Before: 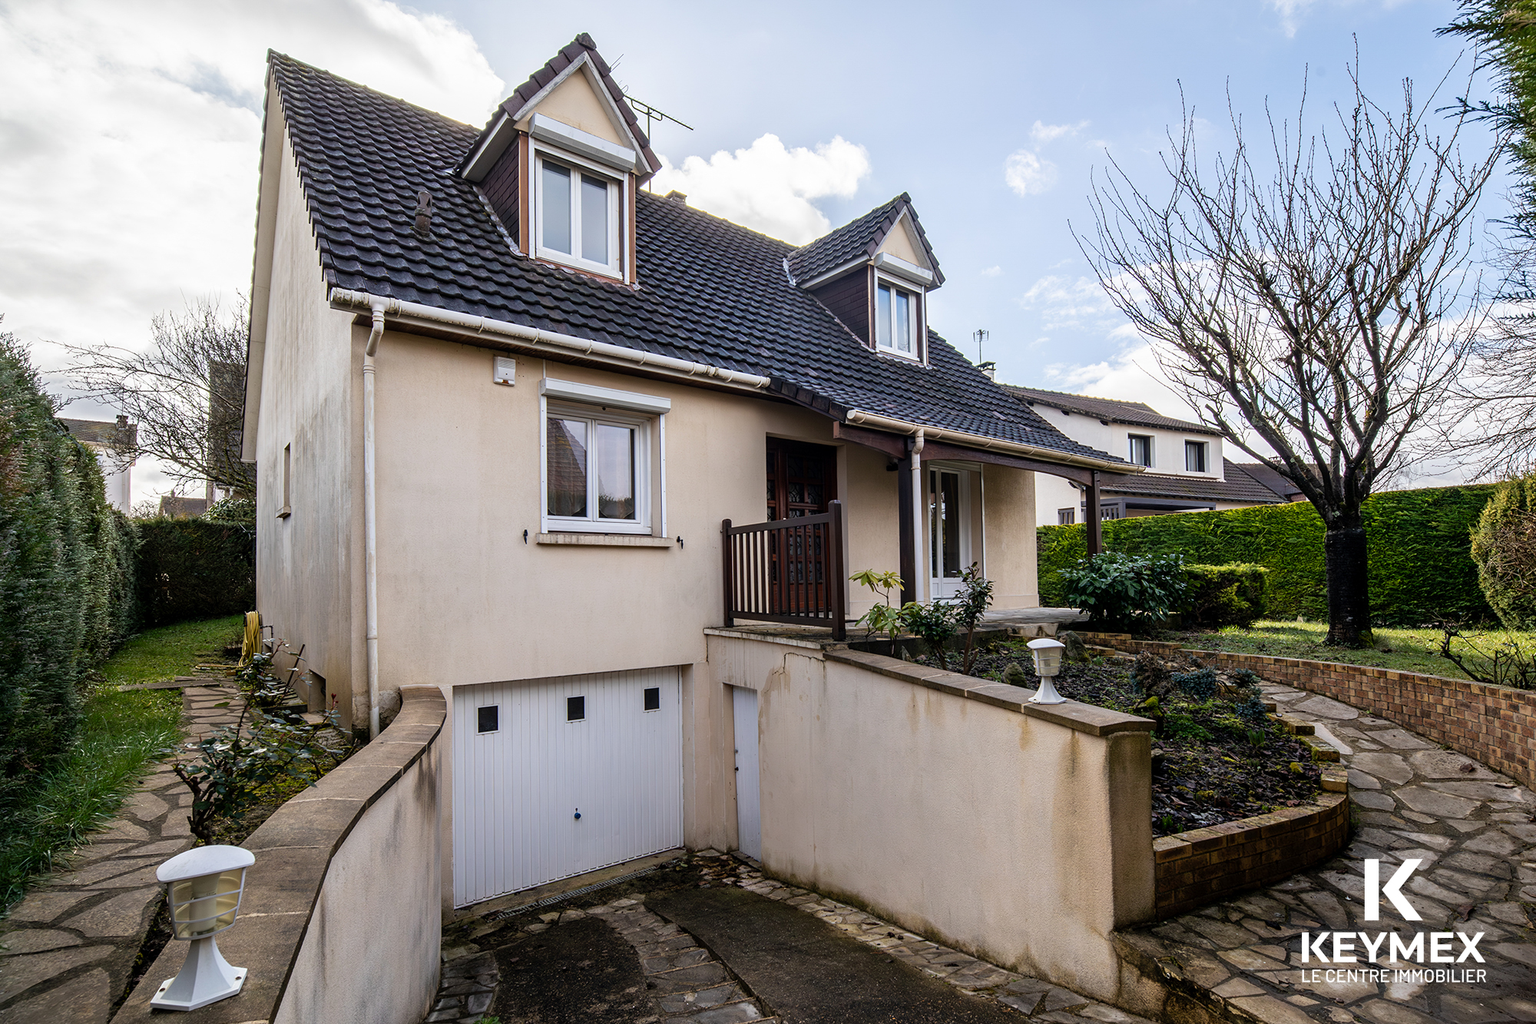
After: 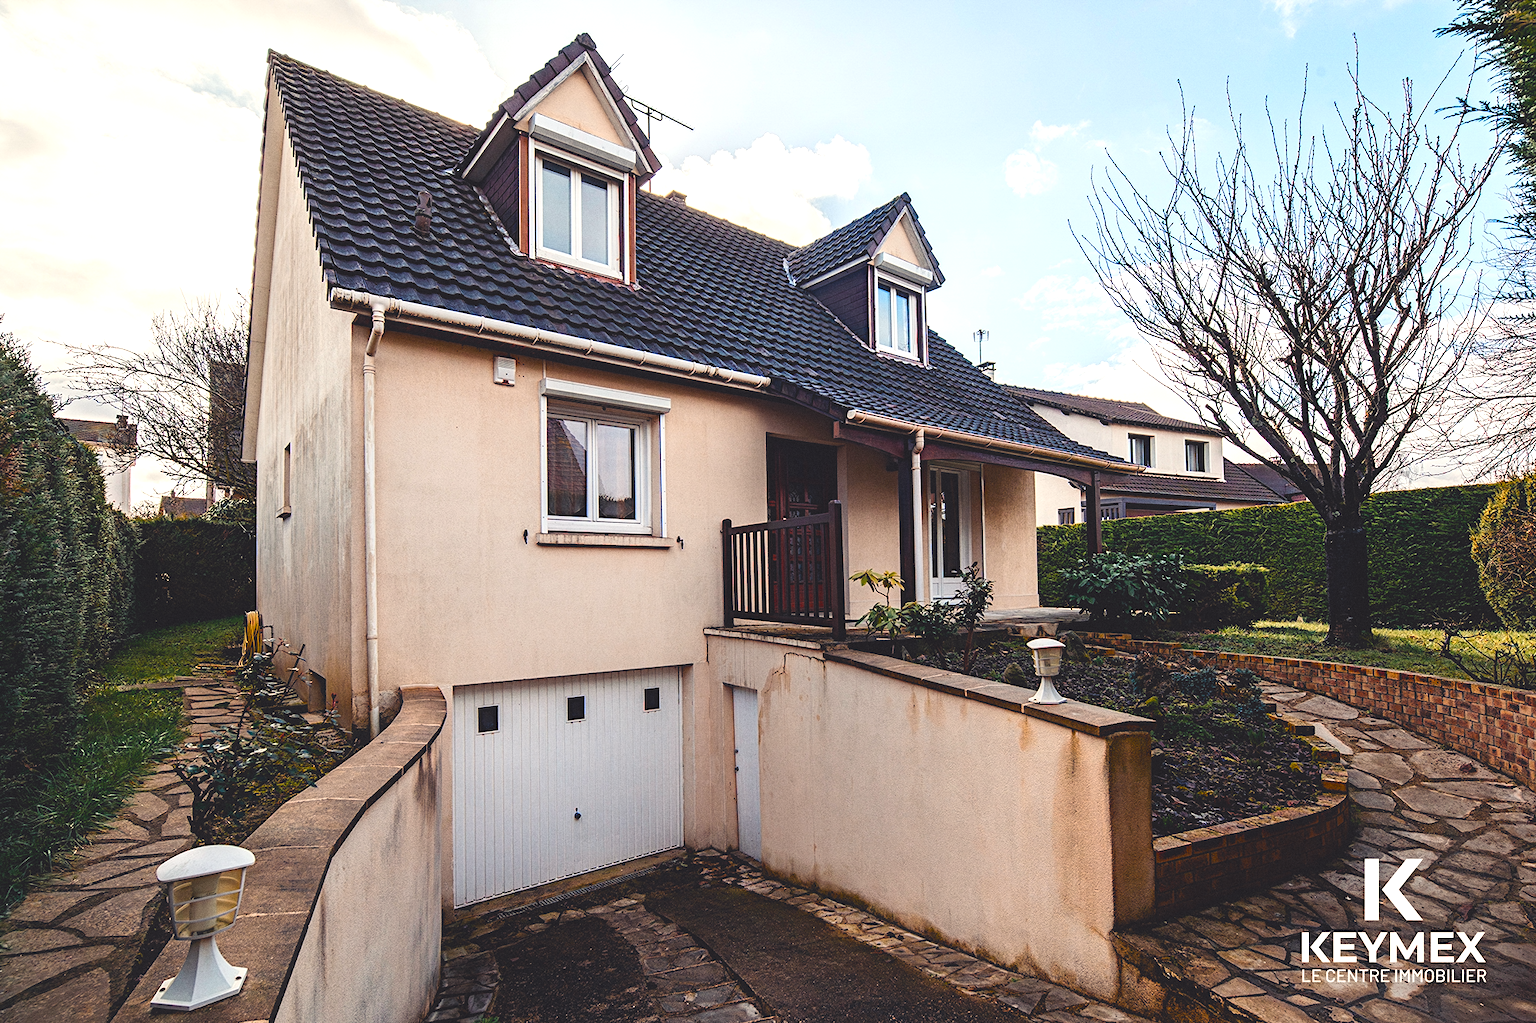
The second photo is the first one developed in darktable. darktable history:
contrast equalizer "negative clarity": octaves 7, y [[0.6 ×6], [0.55 ×6], [0 ×6], [0 ×6], [0 ×6]], mix -0.3
diffuse or sharpen "_builtin_sharpen demosaicing | AA filter": edge sensitivity 1, 1st order anisotropy 100%, 2nd order anisotropy 100%, 3rd order anisotropy 100%, 4th order anisotropy 100%, 1st order speed -25%, 2nd order speed -25%, 3rd order speed -25%, 4th order speed -25%
diffuse or sharpen "bloom 20%": radius span 32, 1st order speed 50%, 2nd order speed 50%, 3rd order speed 50%, 4th order speed 50% | blend: blend mode normal, opacity 20%; mask: uniform (no mask)
grain "film": coarseness 0.09 ISO
rgb primaries "creative | pacific": red hue -0.042, red purity 1.1, green hue 0.047, green purity 1.12, blue hue -0.089, blue purity 0.88
tone equalizer "_builtin_contrast tone curve | soft": -8 EV -0.417 EV, -7 EV -0.389 EV, -6 EV -0.333 EV, -5 EV -0.222 EV, -3 EV 0.222 EV, -2 EV 0.333 EV, -1 EV 0.389 EV, +0 EV 0.417 EV, edges refinement/feathering 500, mask exposure compensation -1.57 EV, preserve details no
color equalizer "creative | pacific": saturation › orange 1.03, saturation › yellow 0.883, saturation › green 0.883, saturation › blue 1.08, saturation › magenta 1.05, hue › orange -4.88, hue › green 8.78, brightness › red 1.06, brightness › orange 1.08, brightness › yellow 0.916, brightness › green 0.916, brightness › cyan 1.04, brightness › blue 1.12, brightness › magenta 1.07 | blend: blend mode normal, opacity 100%; mask: uniform (no mask)
color balance rgb "creative | pacific film": shadows lift › chroma 3%, shadows lift › hue 280.8°, power › hue 330°, highlights gain › chroma 3%, highlights gain › hue 75.6°, global offset › luminance 1.5%, perceptual saturation grading › global saturation 20%, perceptual saturation grading › highlights -25%, perceptual saturation grading › shadows 50%, global vibrance 30%
